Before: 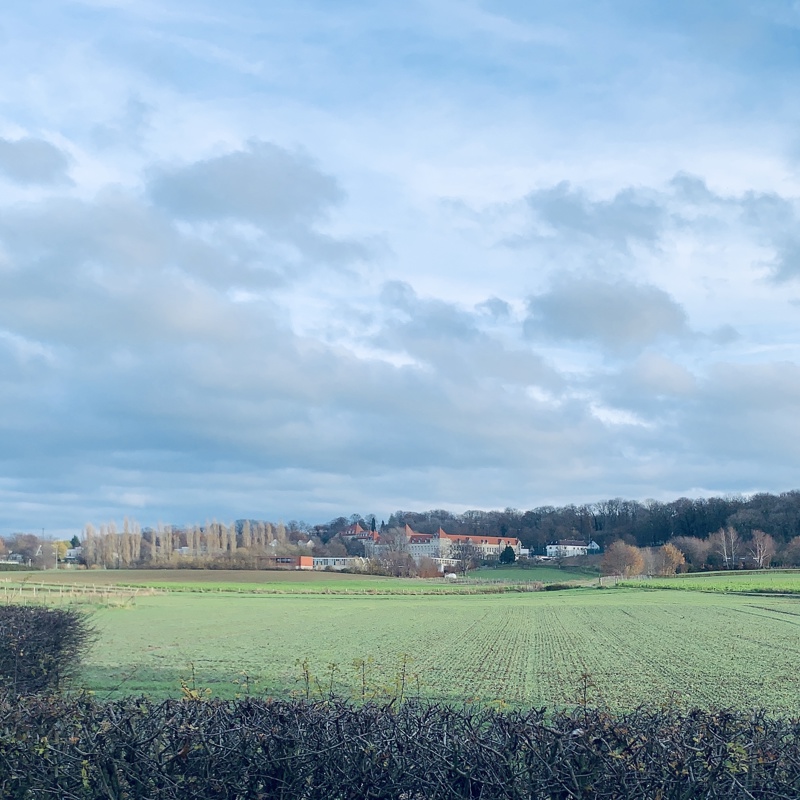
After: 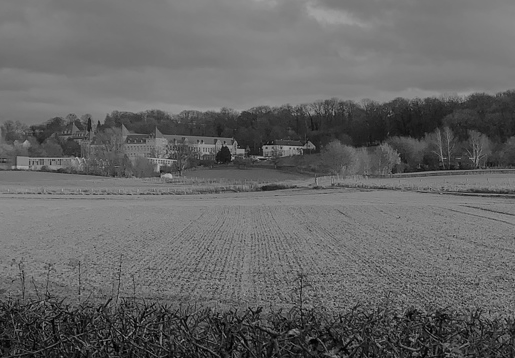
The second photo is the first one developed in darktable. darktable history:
monochrome: a 79.32, b 81.83, size 1.1
color balance rgb: perceptual saturation grading › global saturation 8.89%, saturation formula JzAzBz (2021)
crop and rotate: left 35.509%, top 50.238%, bottom 4.934%
